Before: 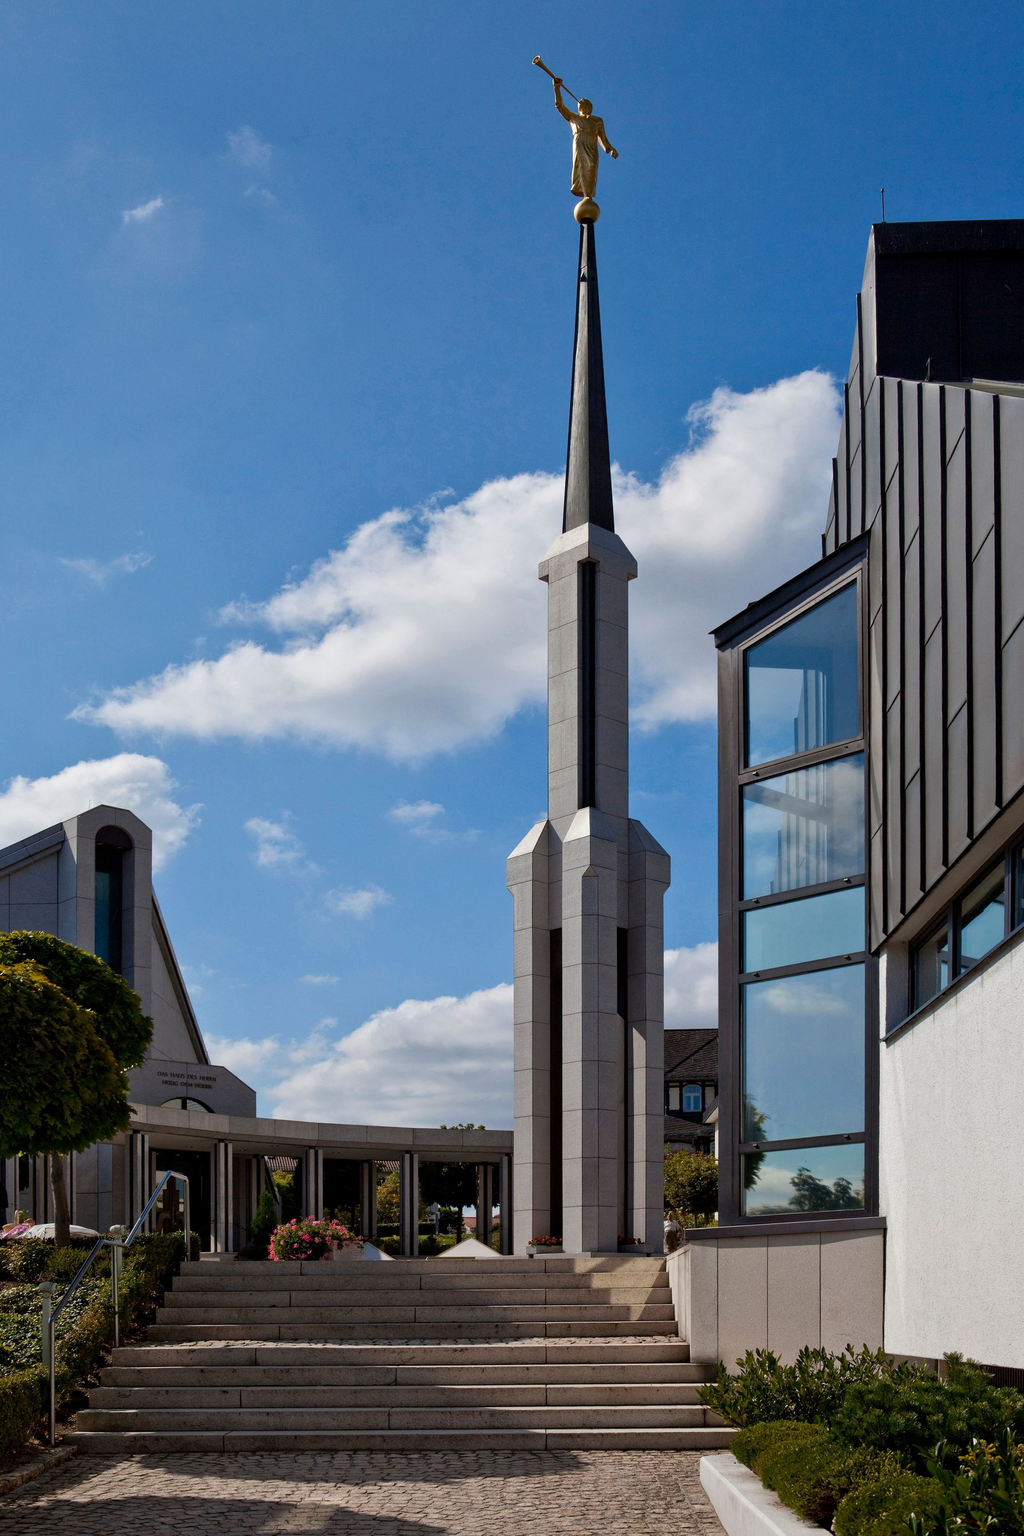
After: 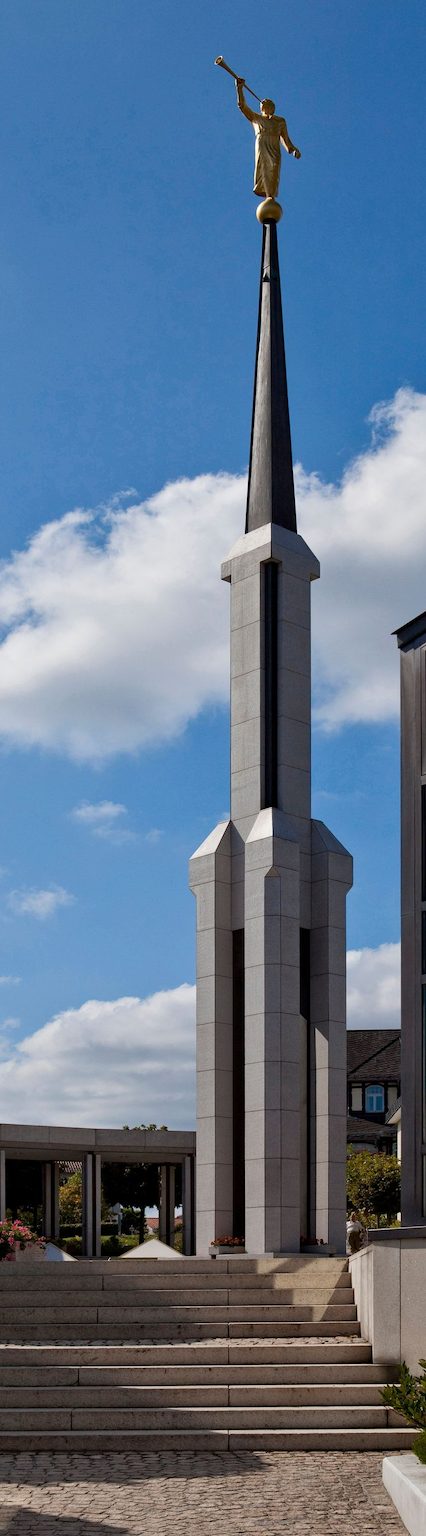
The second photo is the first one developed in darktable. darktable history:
crop: left 31.059%, right 27.312%
